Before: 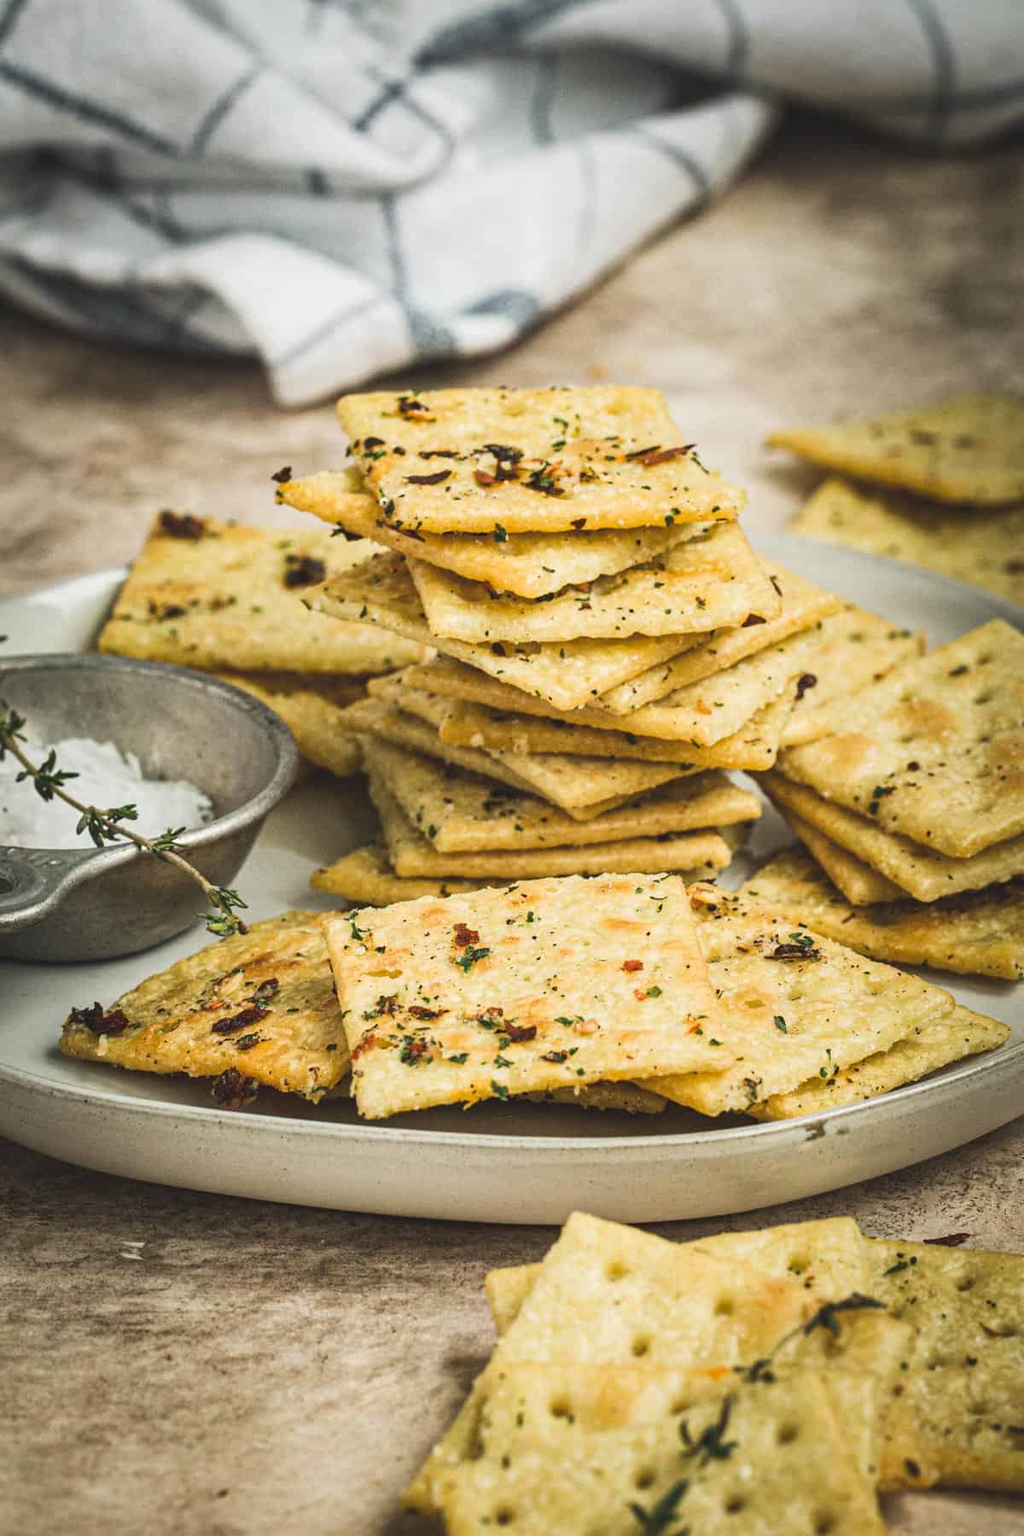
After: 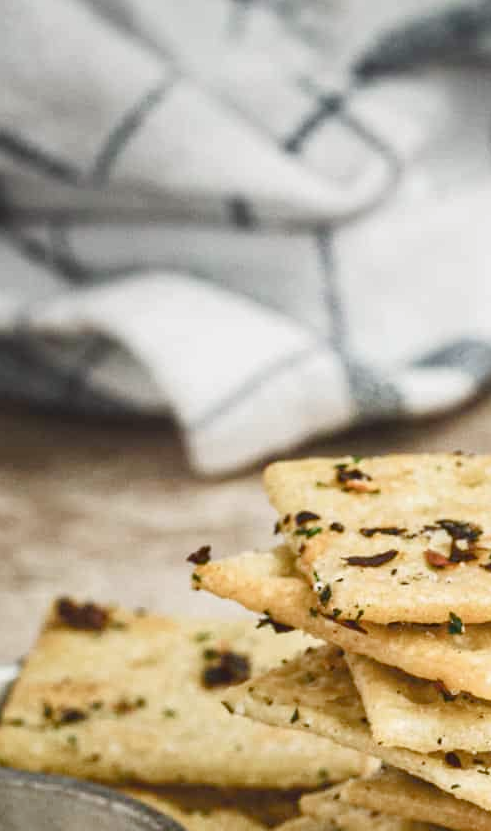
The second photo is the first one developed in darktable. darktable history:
color balance rgb: power › chroma 0.305%, power › hue 22.19°, perceptual saturation grading › global saturation 0.195%, perceptual saturation grading › highlights -31.54%, perceptual saturation grading › mid-tones 5.108%, perceptual saturation grading › shadows 18.882%
crop and rotate: left 10.959%, top 0.082%, right 48.12%, bottom 53.704%
